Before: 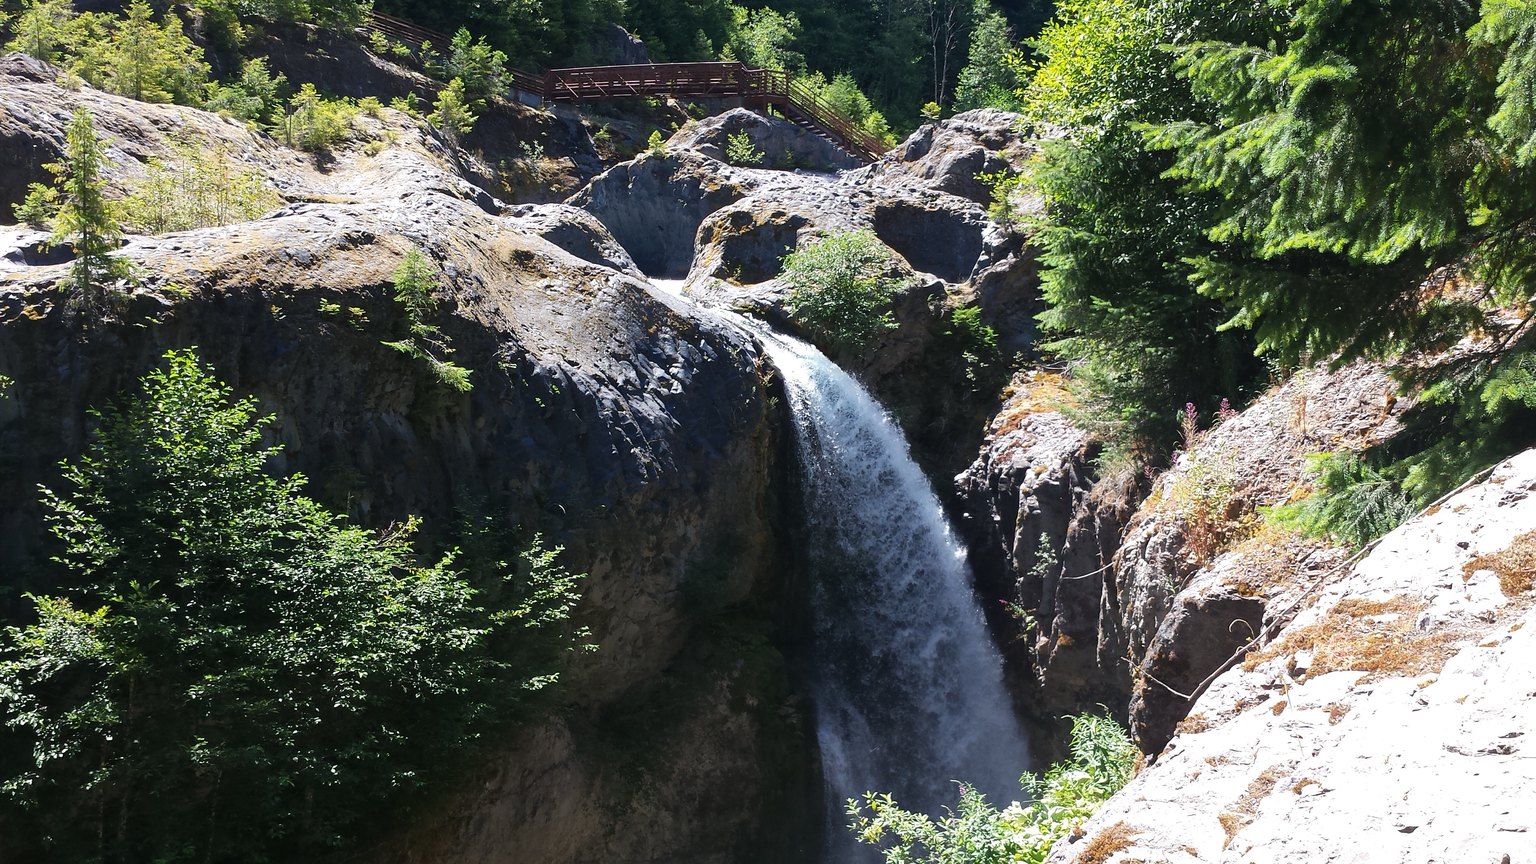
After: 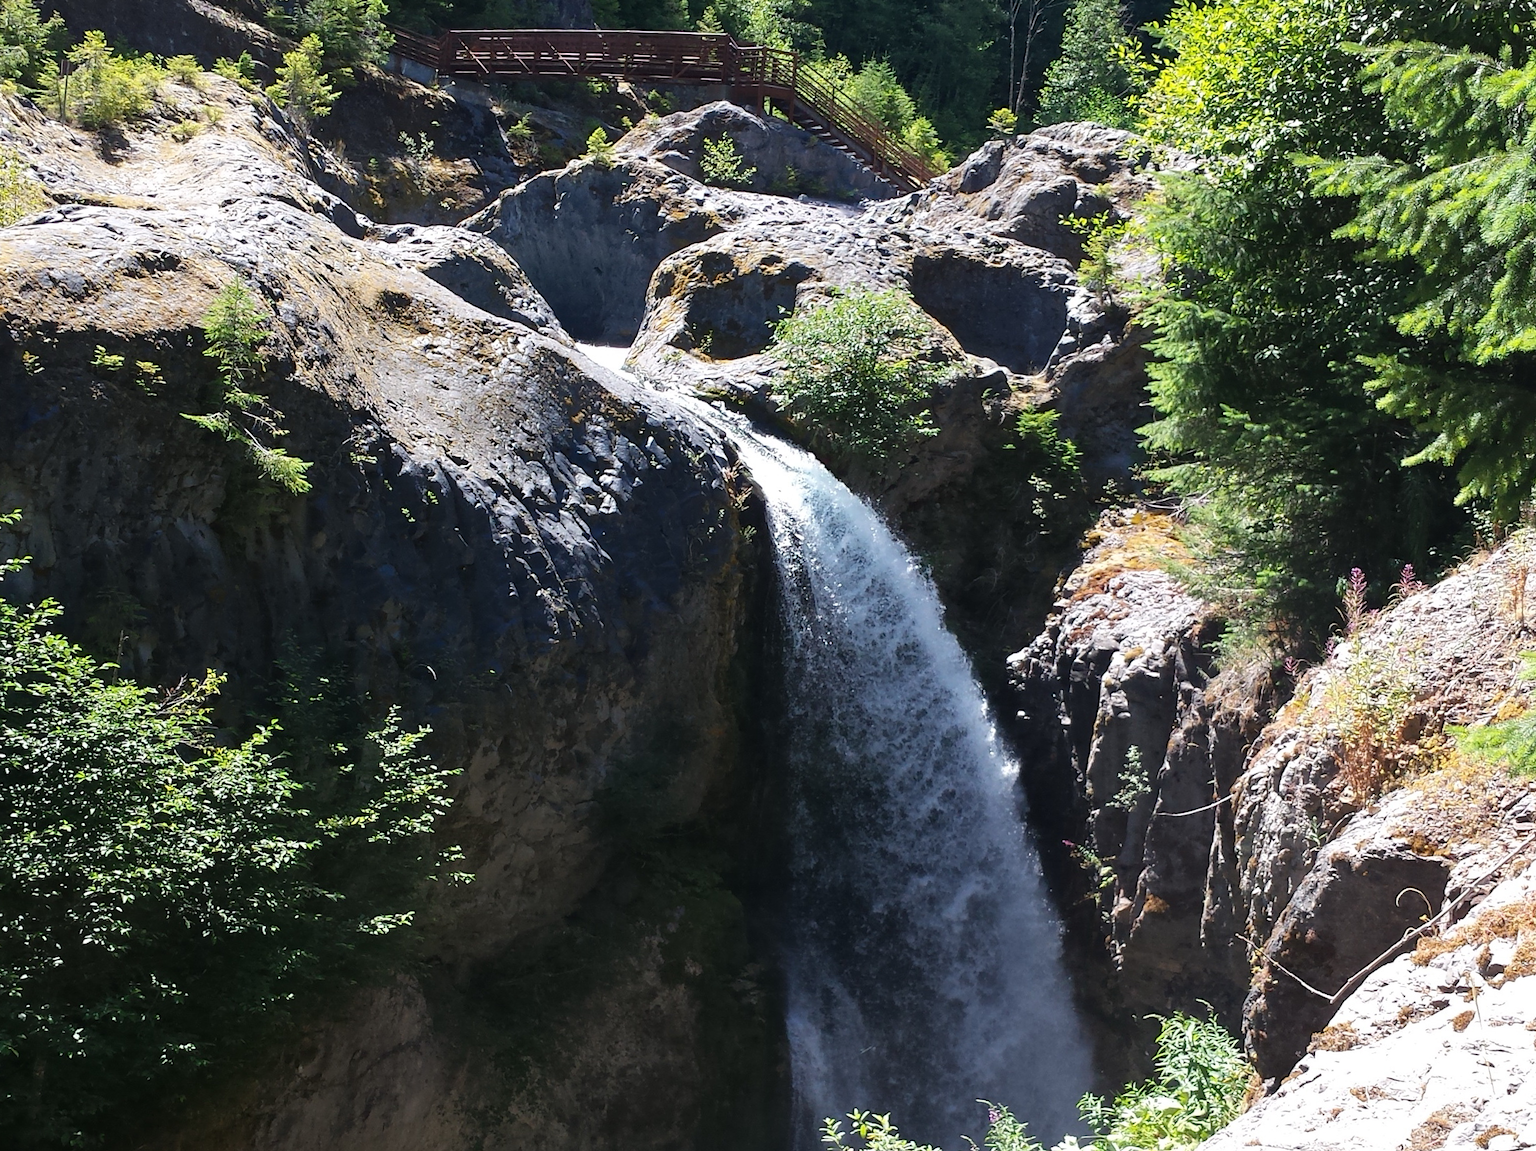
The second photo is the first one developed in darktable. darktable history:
crop and rotate: angle -3.16°, left 13.982%, top 0.015%, right 11.016%, bottom 0.038%
